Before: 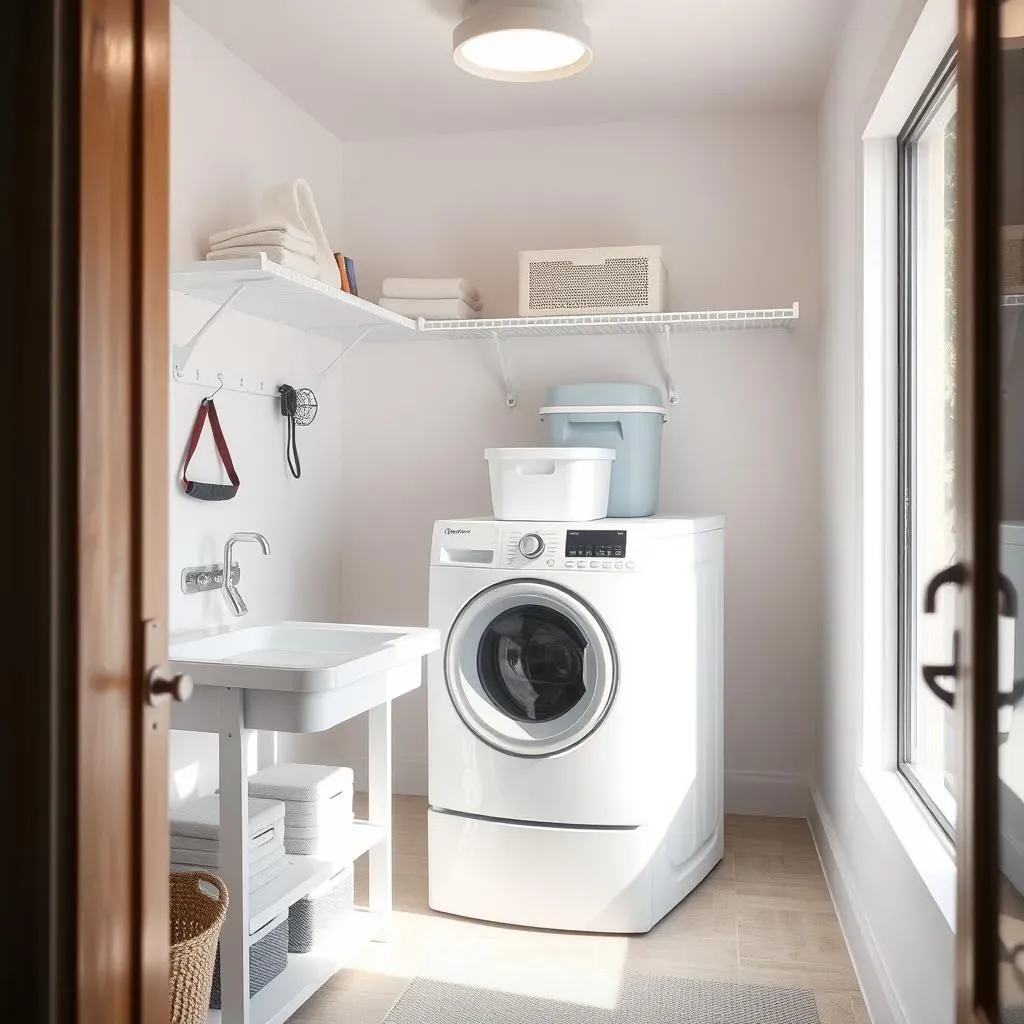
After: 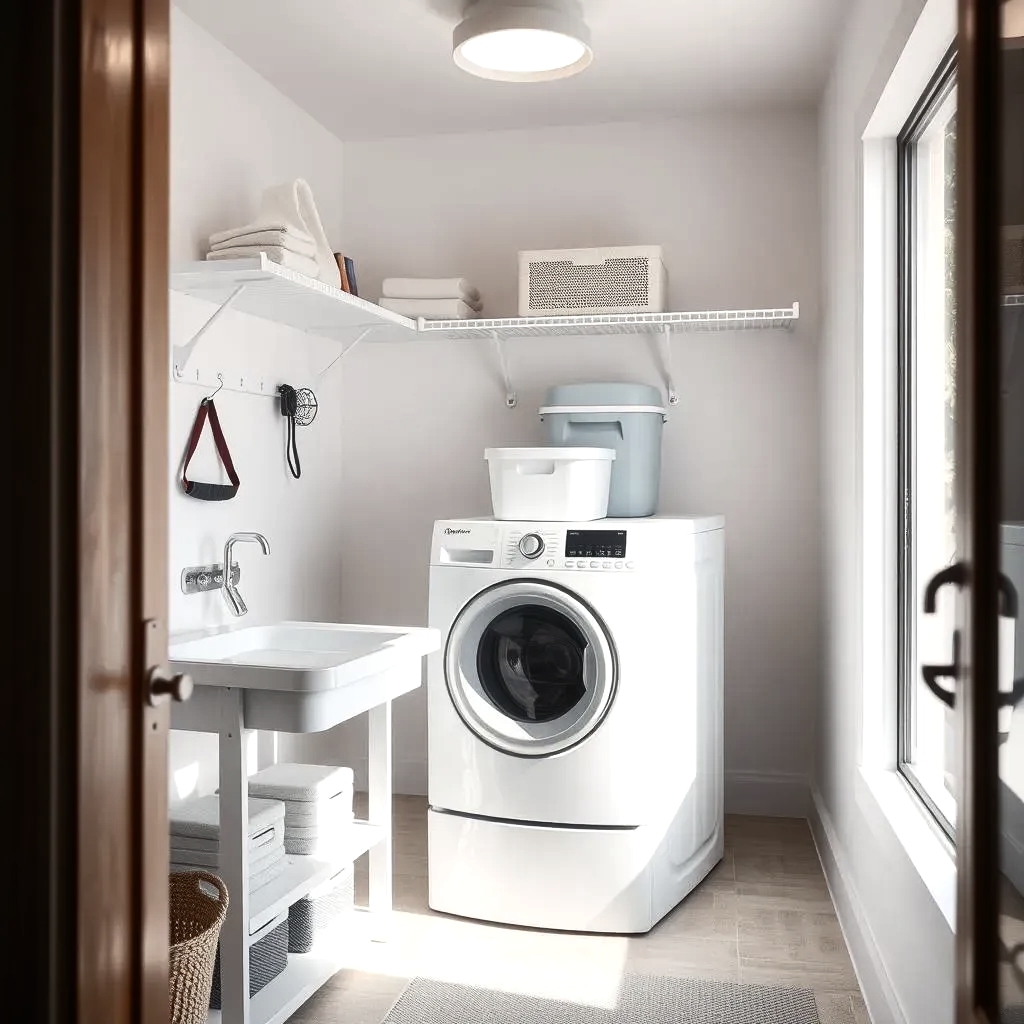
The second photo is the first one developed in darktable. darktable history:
color balance rgb: perceptual saturation grading › highlights -31.88%, perceptual saturation grading › mid-tones 5.8%, perceptual saturation grading › shadows 18.12%, perceptual brilliance grading › highlights 3.62%, perceptual brilliance grading › mid-tones -18.12%, perceptual brilliance grading › shadows -41.3%
white balance: emerald 1
